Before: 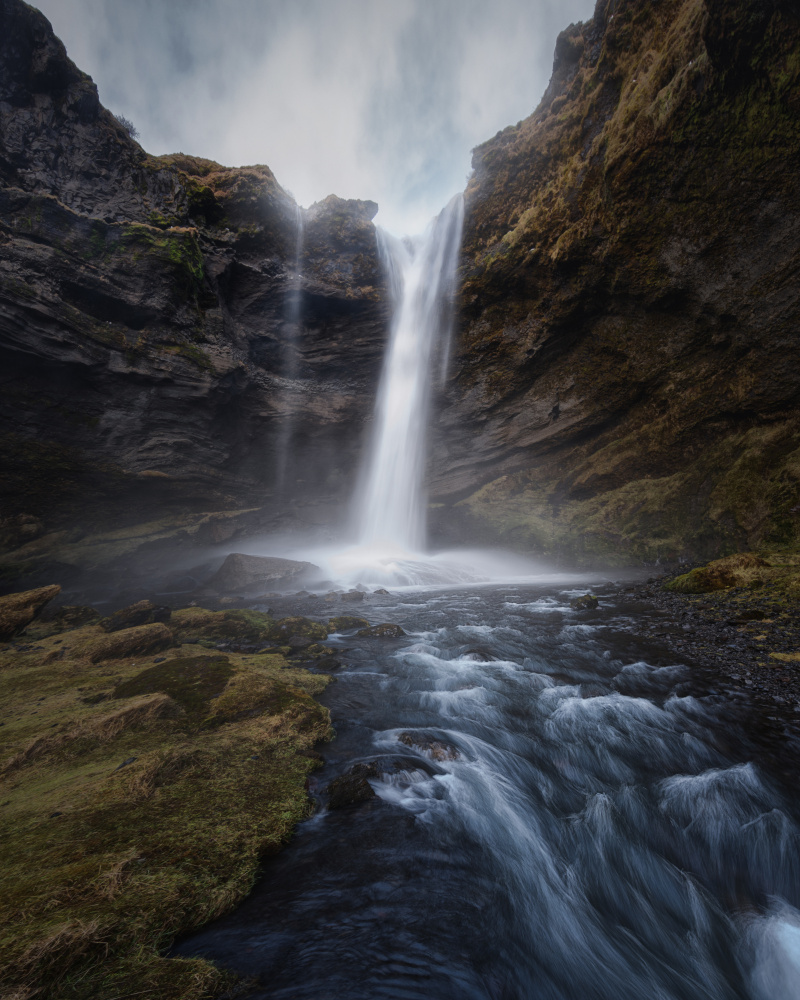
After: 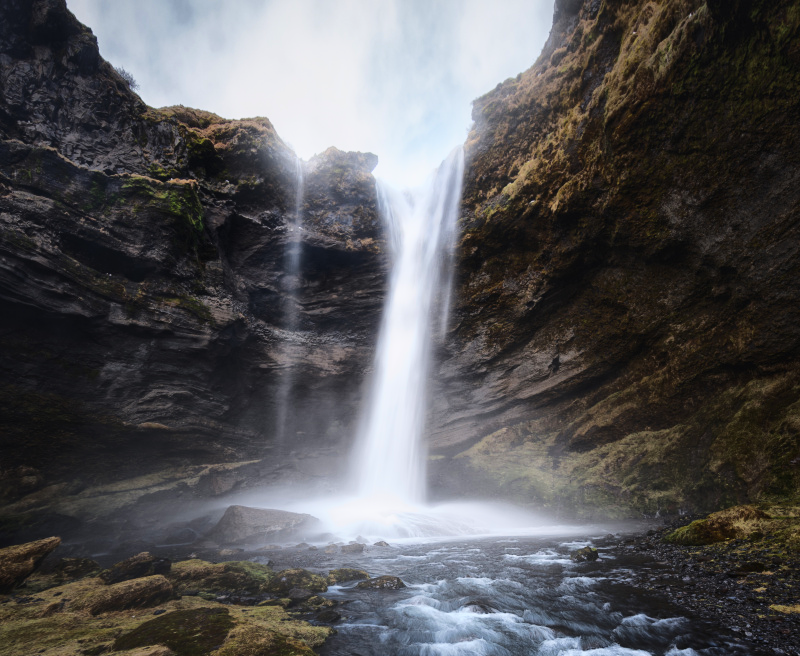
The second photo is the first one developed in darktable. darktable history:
crop and rotate: top 4.848%, bottom 29.503%
base curve: curves: ch0 [(0, 0) (0.028, 0.03) (0.121, 0.232) (0.46, 0.748) (0.859, 0.968) (1, 1)]
